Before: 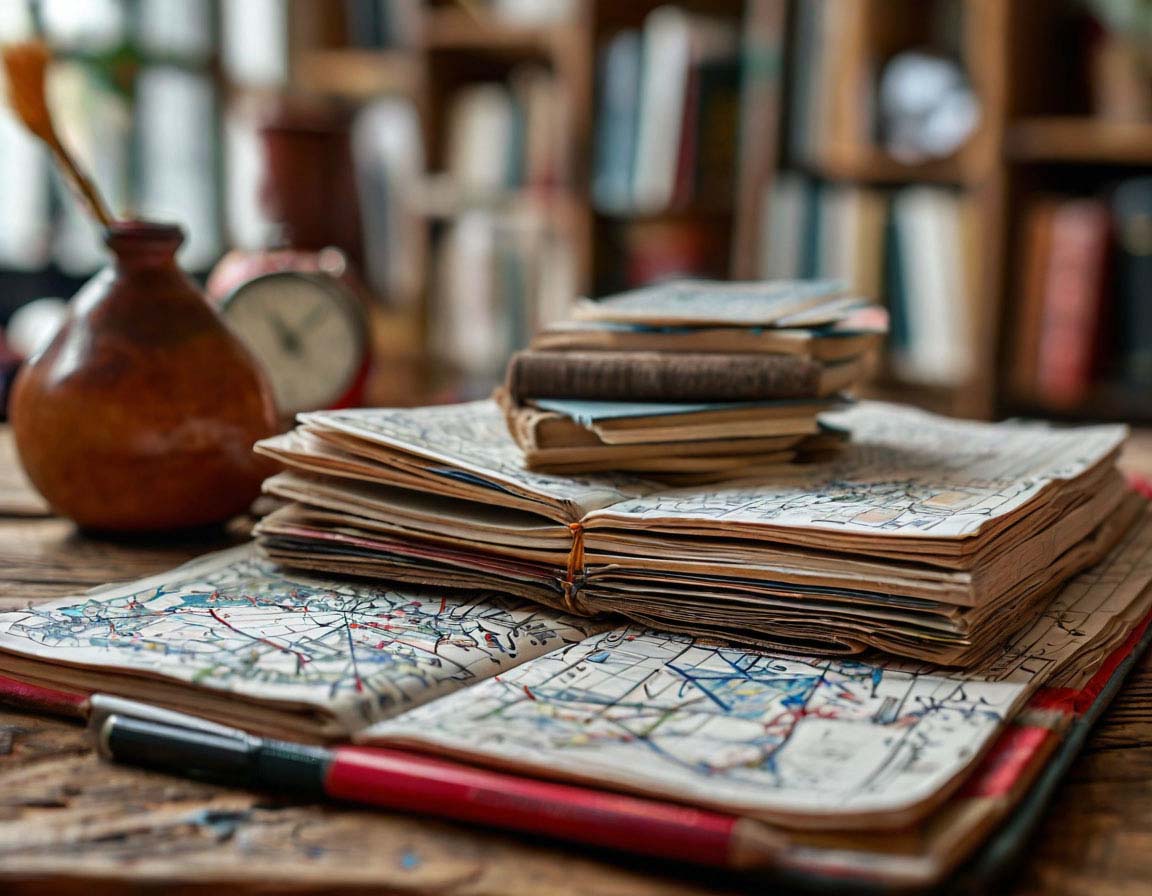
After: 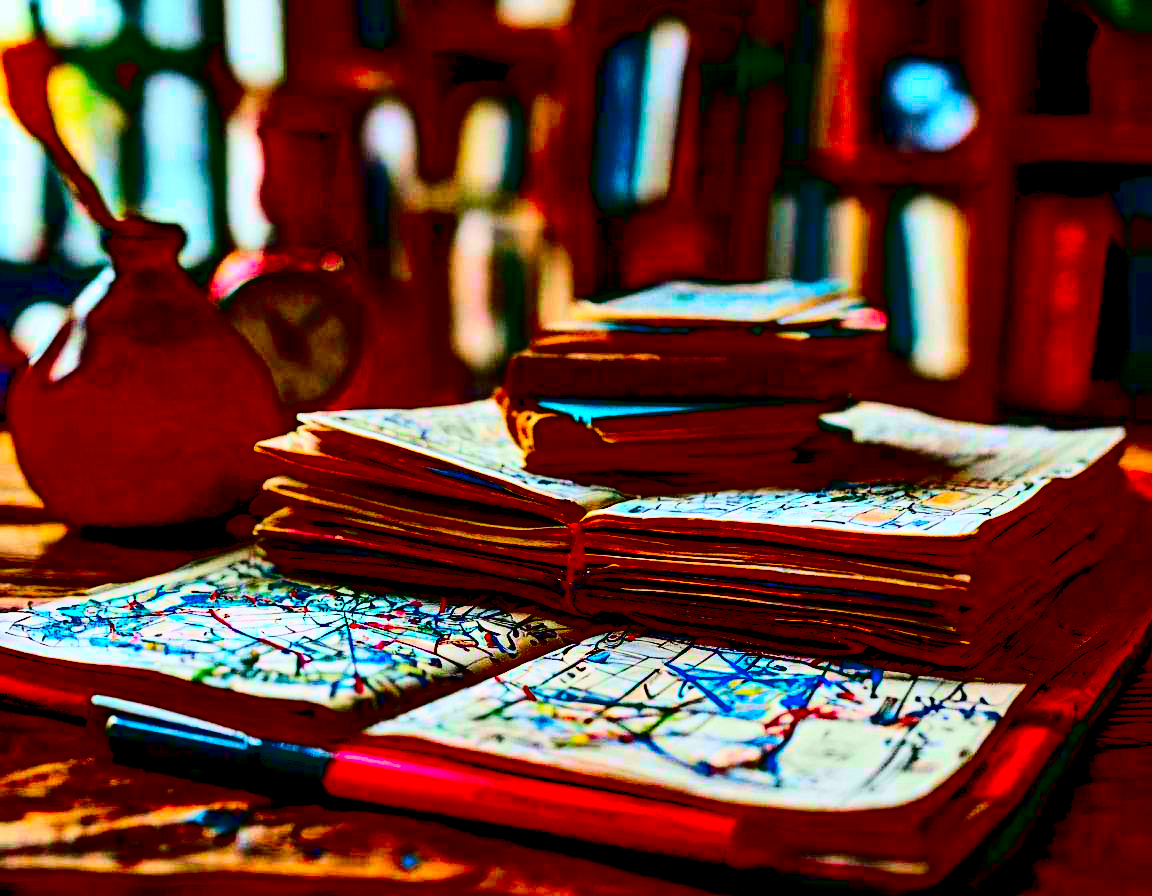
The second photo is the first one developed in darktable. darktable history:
color balance rgb: global offset › luminance -0.47%, linear chroma grading › global chroma -15.688%, perceptual saturation grading › global saturation 25.1%, global vibrance 20%
color correction: highlights a* 1.68, highlights b* -1.87, saturation 2.46
contrast brightness saturation: contrast 0.787, brightness -0.996, saturation 0.994
exposure: compensate highlight preservation false
